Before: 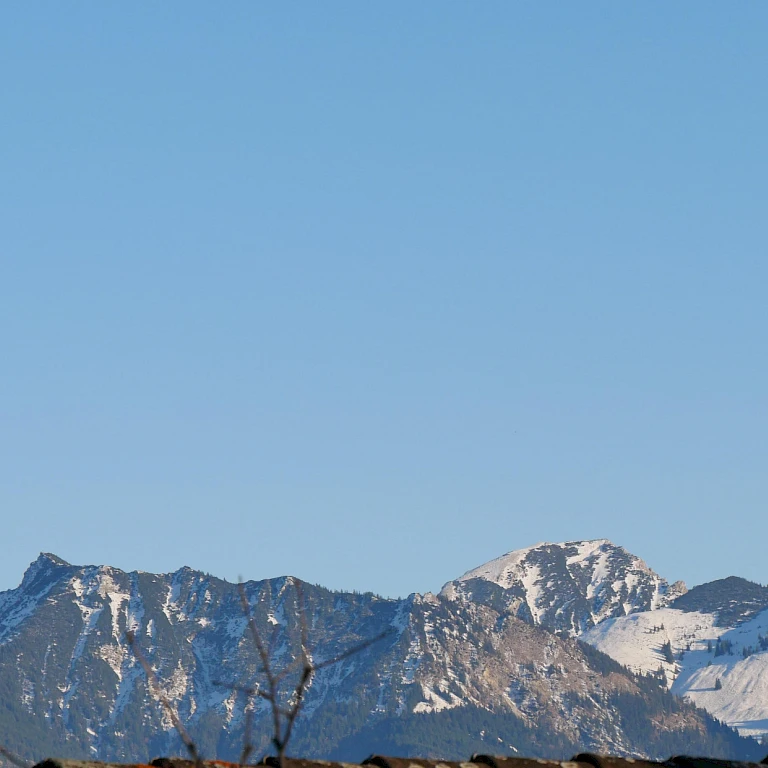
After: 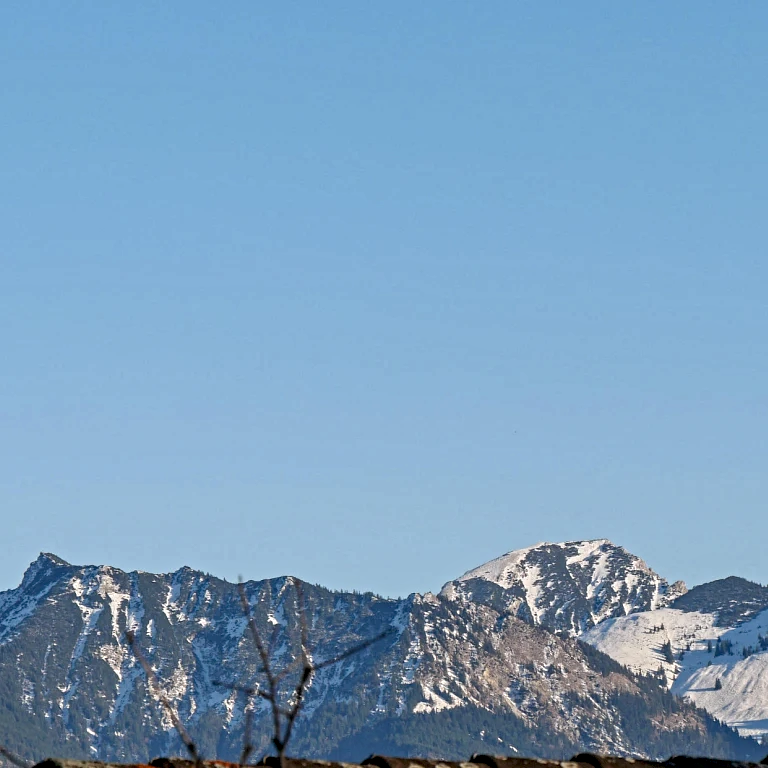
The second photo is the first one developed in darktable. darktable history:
contrast equalizer: y [[0.5, 0.501, 0.525, 0.597, 0.58, 0.514], [0.5 ×6], [0.5 ×6], [0 ×6], [0 ×6]]
local contrast: detail 130%
